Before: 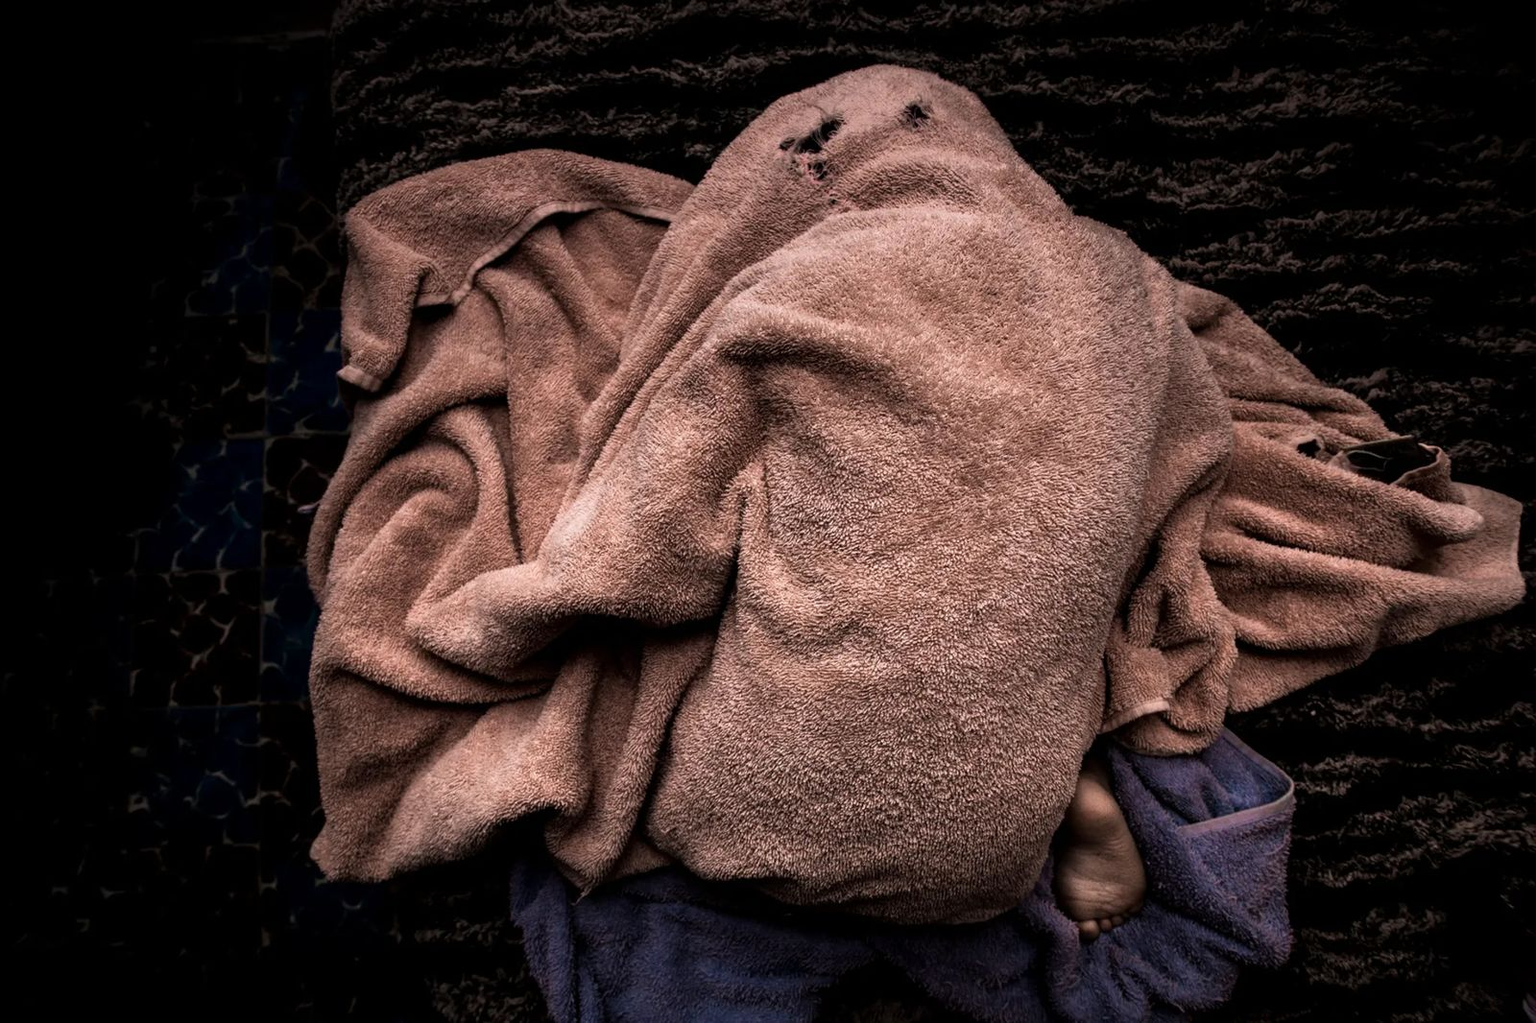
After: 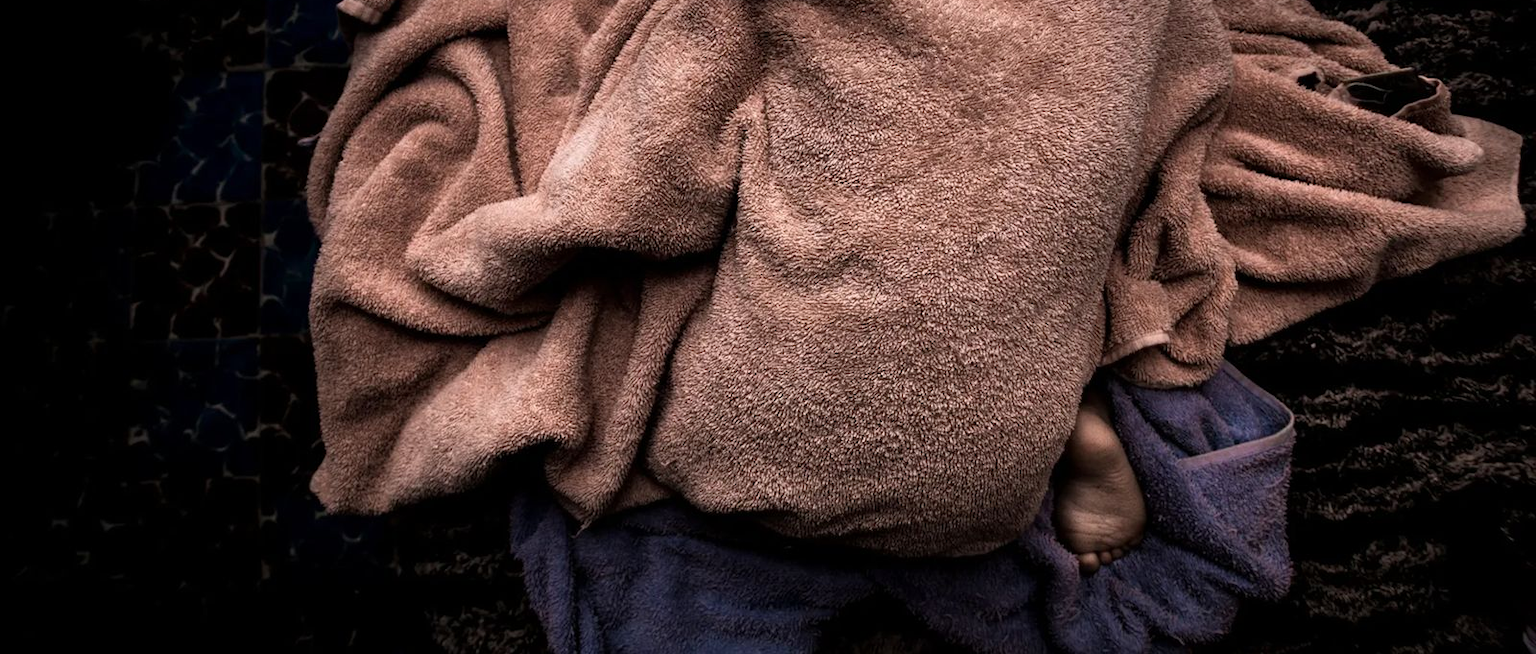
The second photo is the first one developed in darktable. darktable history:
crop and rotate: top 36.005%
